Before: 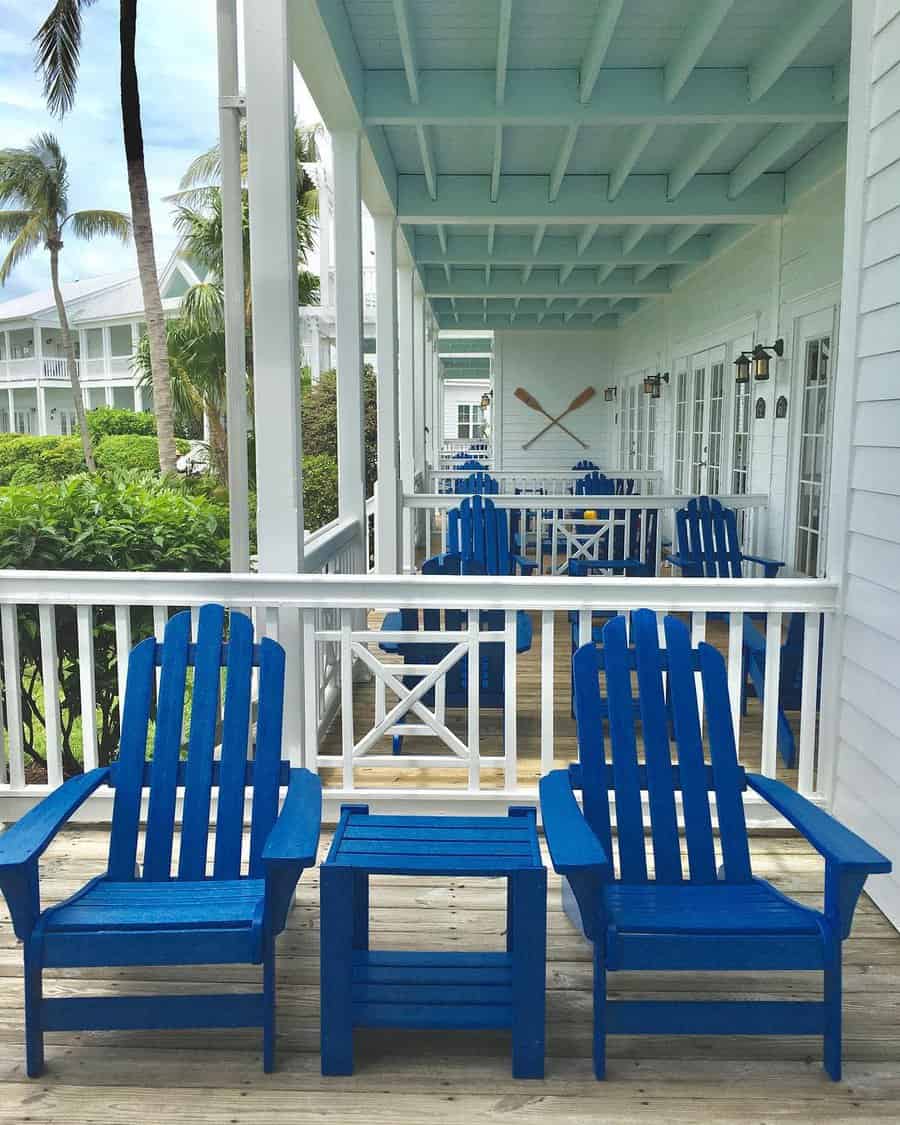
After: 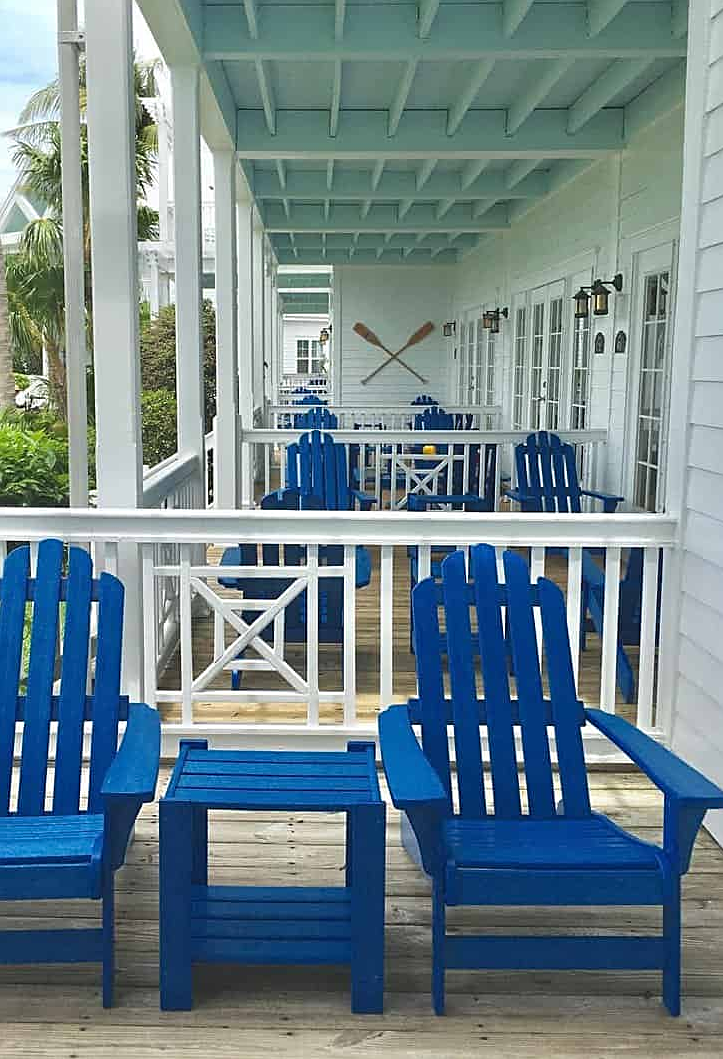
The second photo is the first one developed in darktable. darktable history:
crop and rotate: left 17.902%, top 5.83%, right 1.689%
sharpen: on, module defaults
